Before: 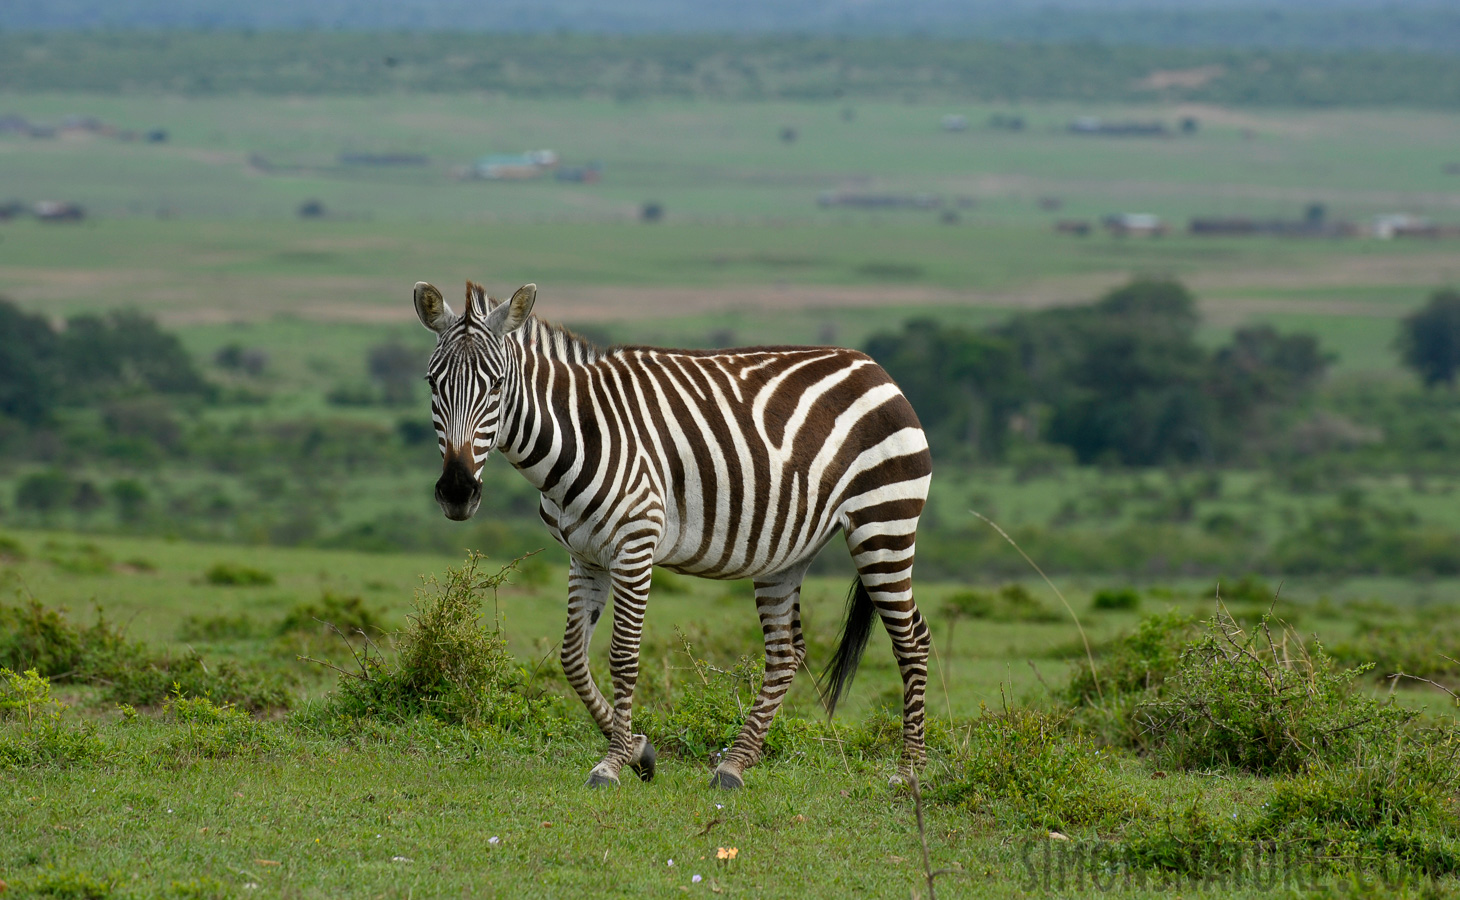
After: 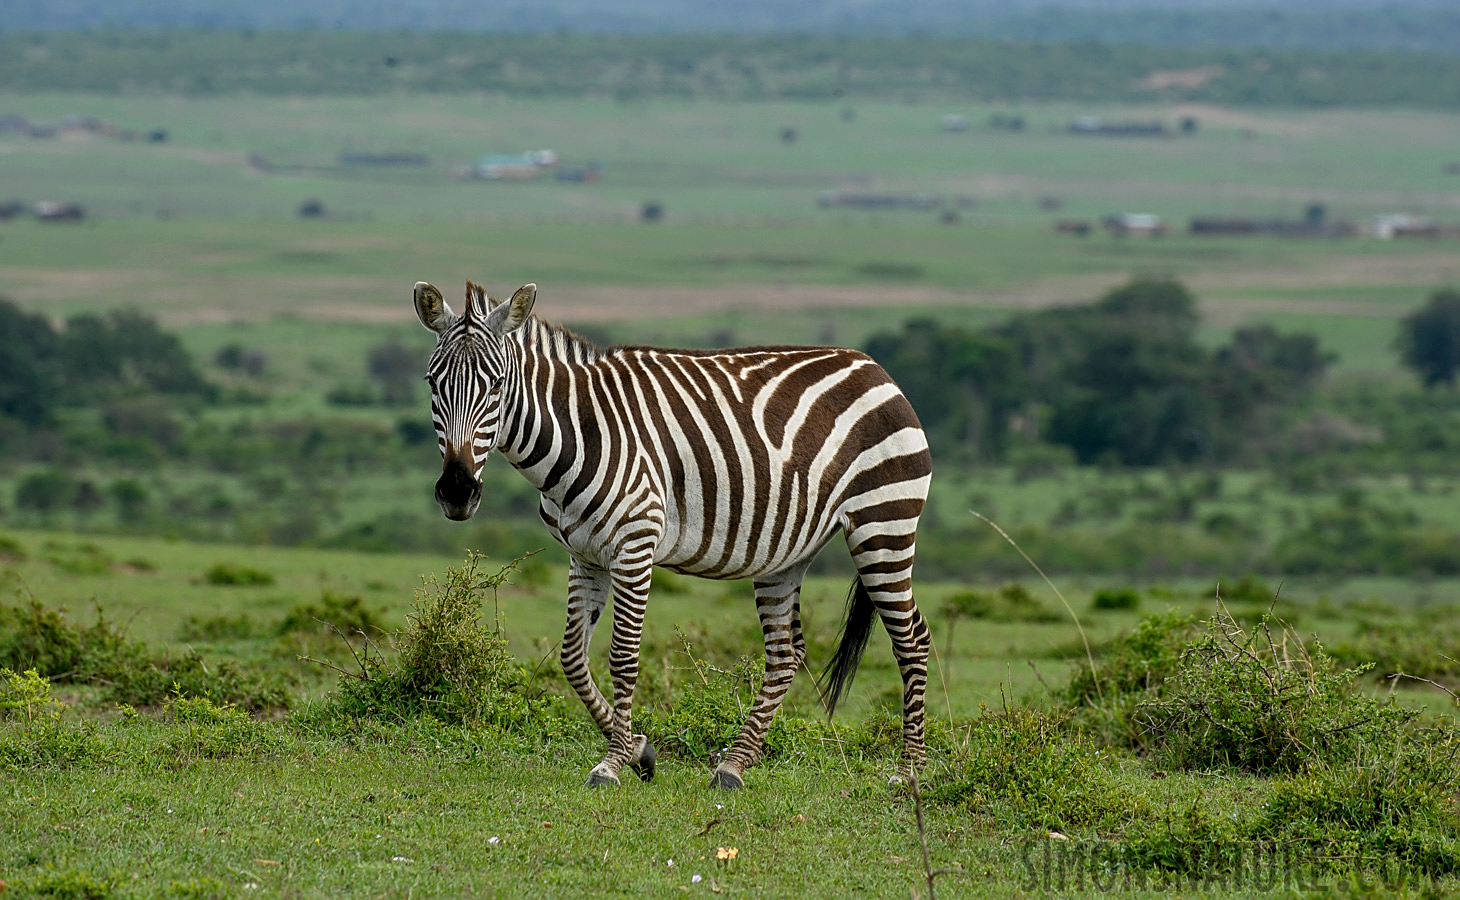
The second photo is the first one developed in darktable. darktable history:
local contrast: on, module defaults
sharpen: amount 0.492
